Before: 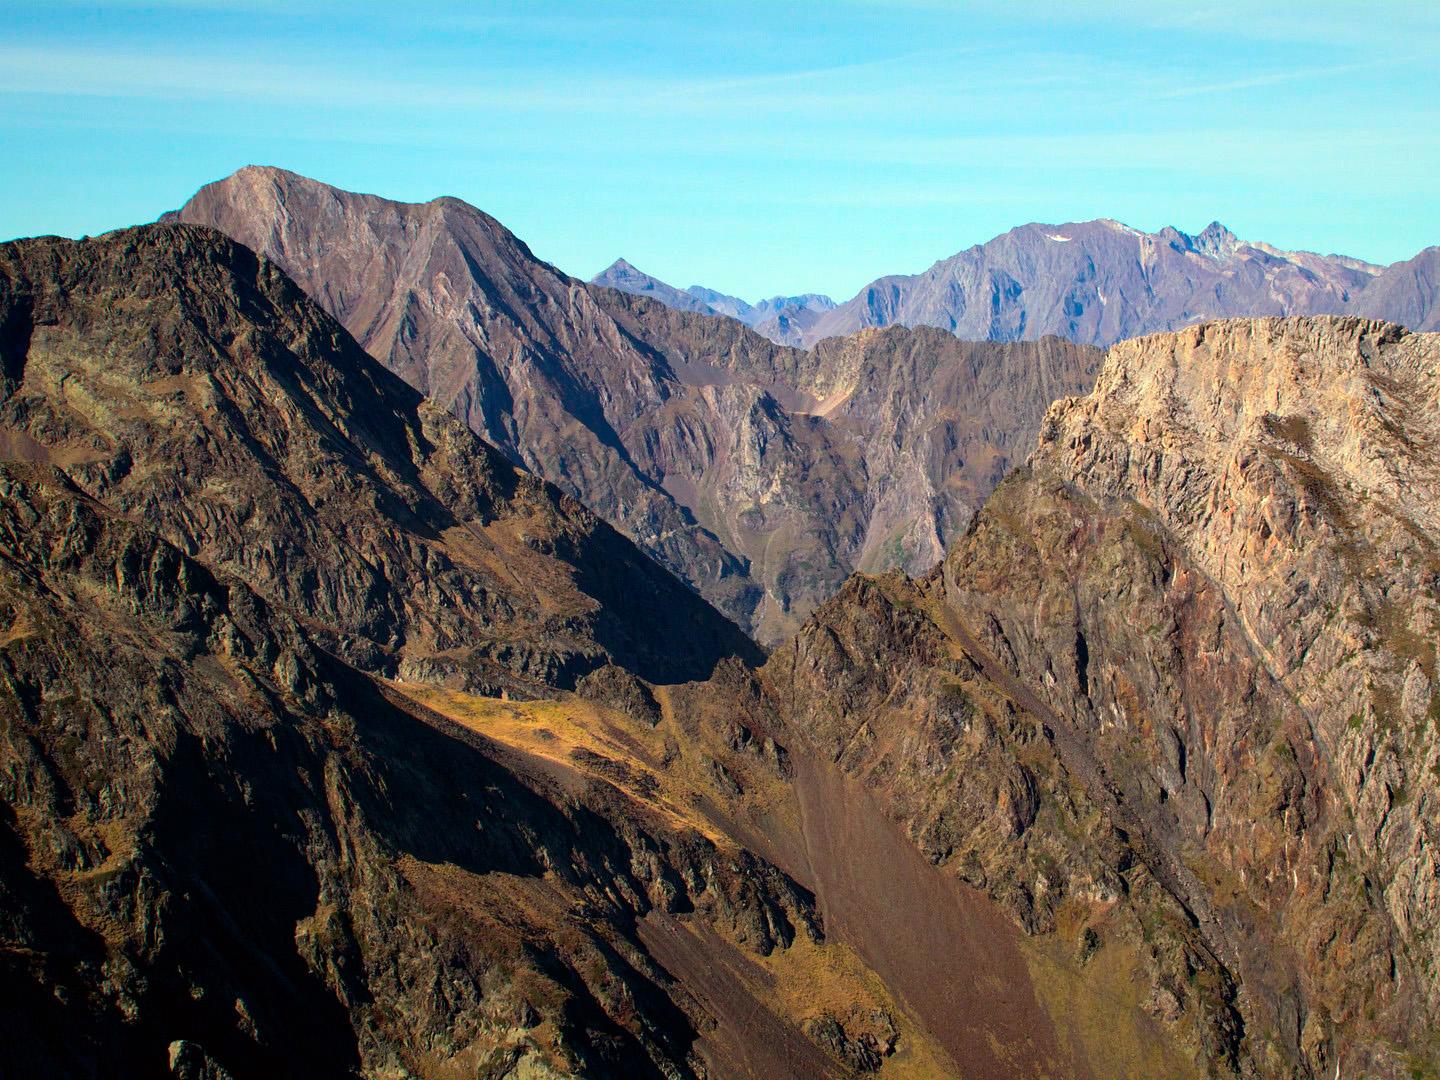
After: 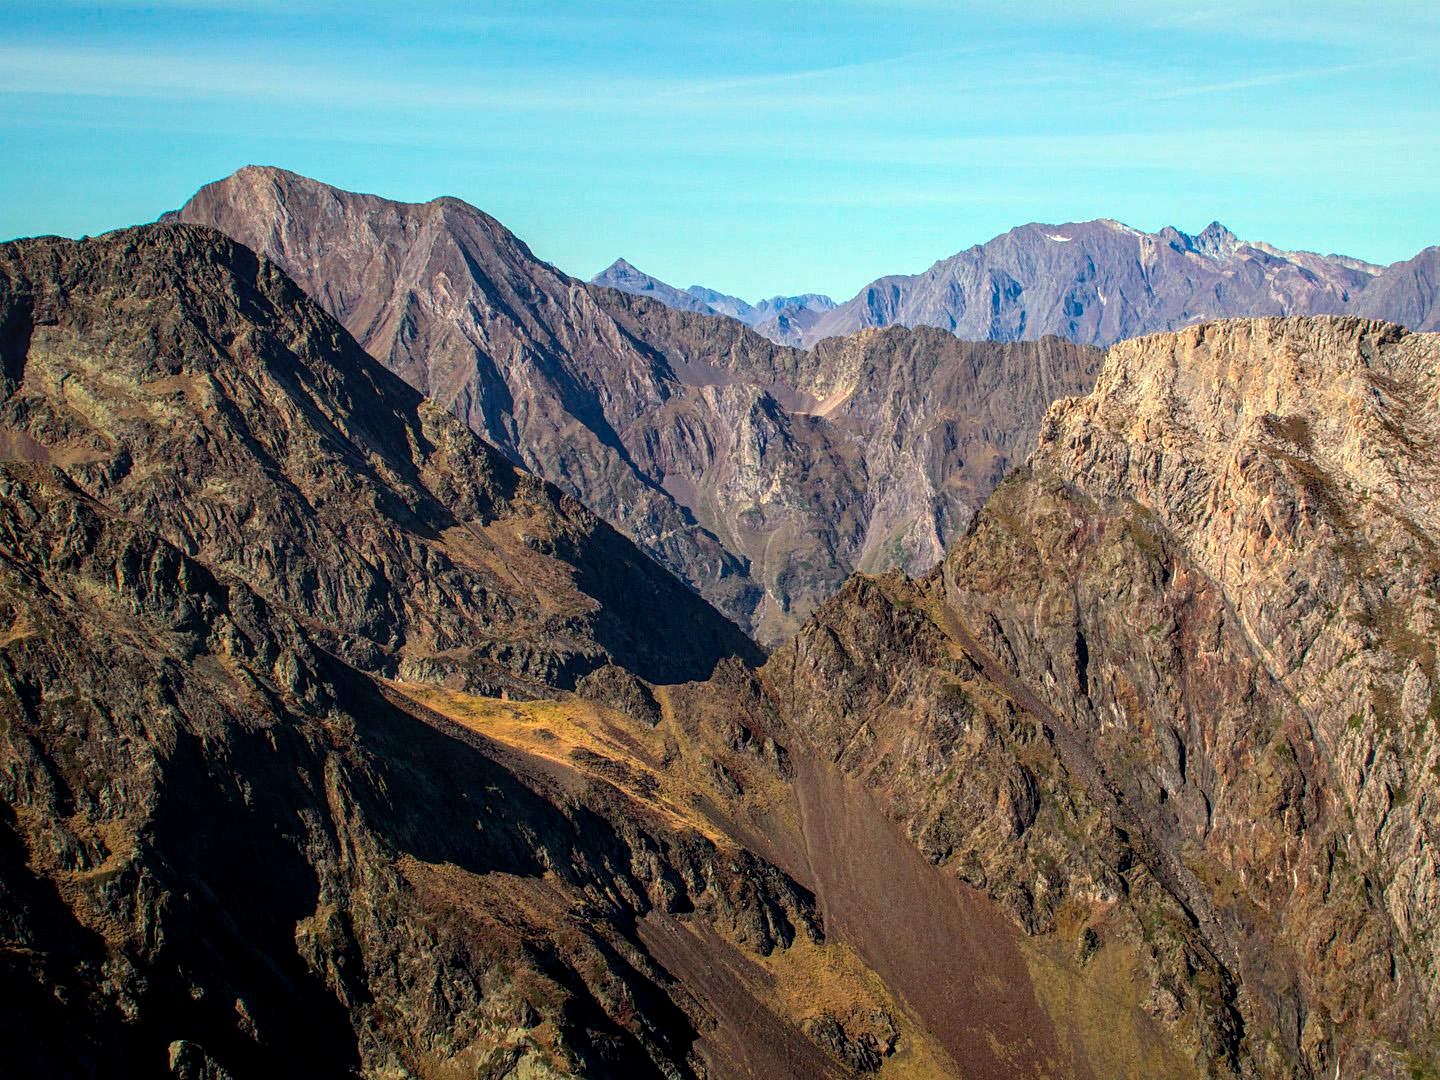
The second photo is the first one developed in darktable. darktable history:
sharpen: amount 0.2
local contrast: highlights 0%, shadows 0%, detail 133%
